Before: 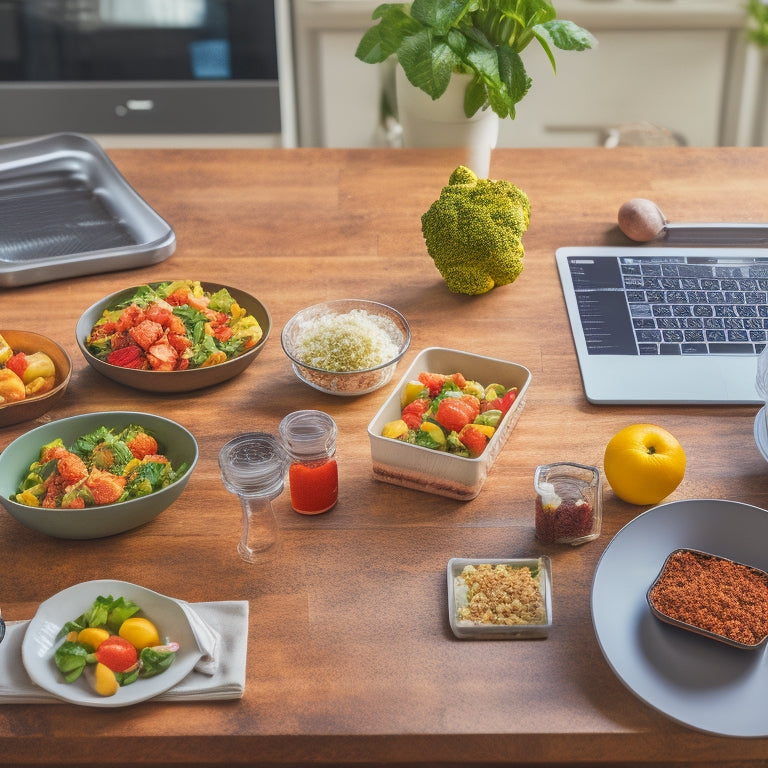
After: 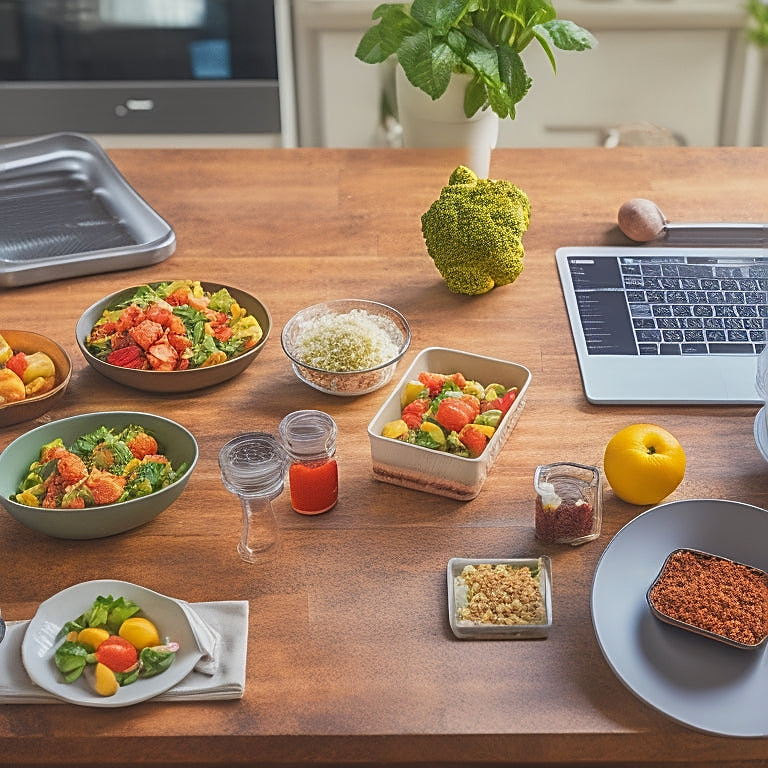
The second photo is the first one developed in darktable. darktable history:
sharpen: amount 0.901
contrast equalizer: octaves 7, y [[0.6 ×6], [0.55 ×6], [0 ×6], [0 ×6], [0 ×6]], mix -0.3
